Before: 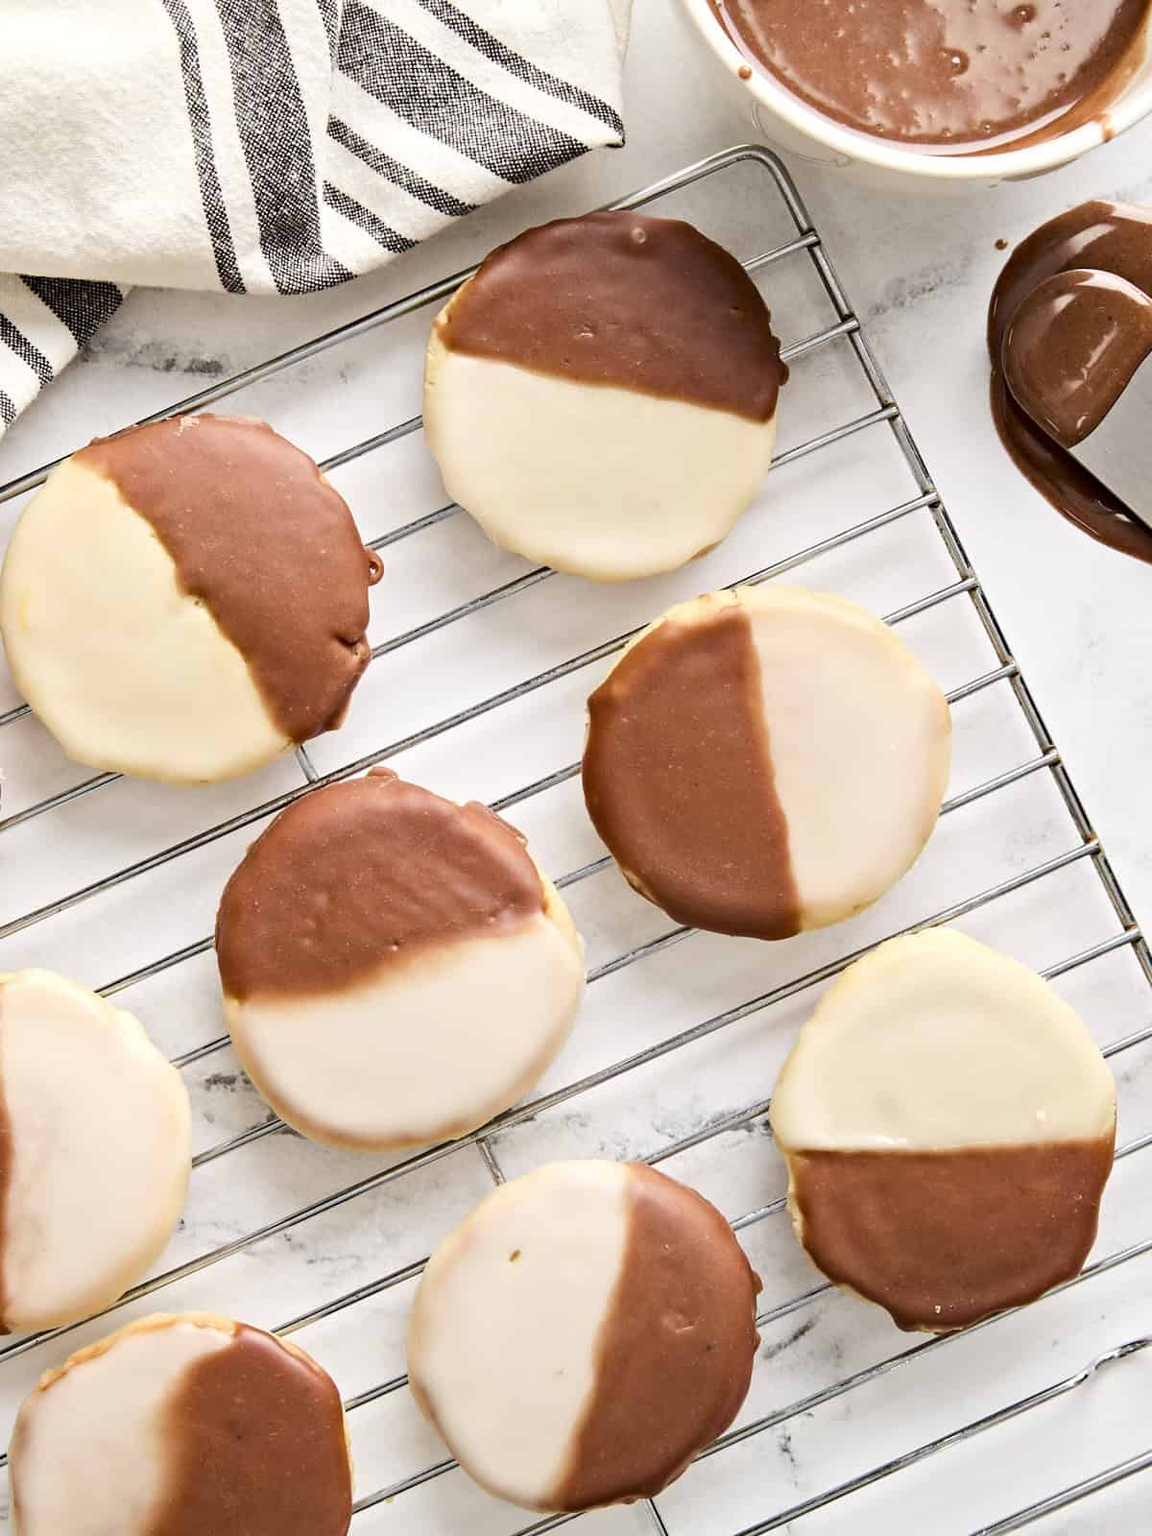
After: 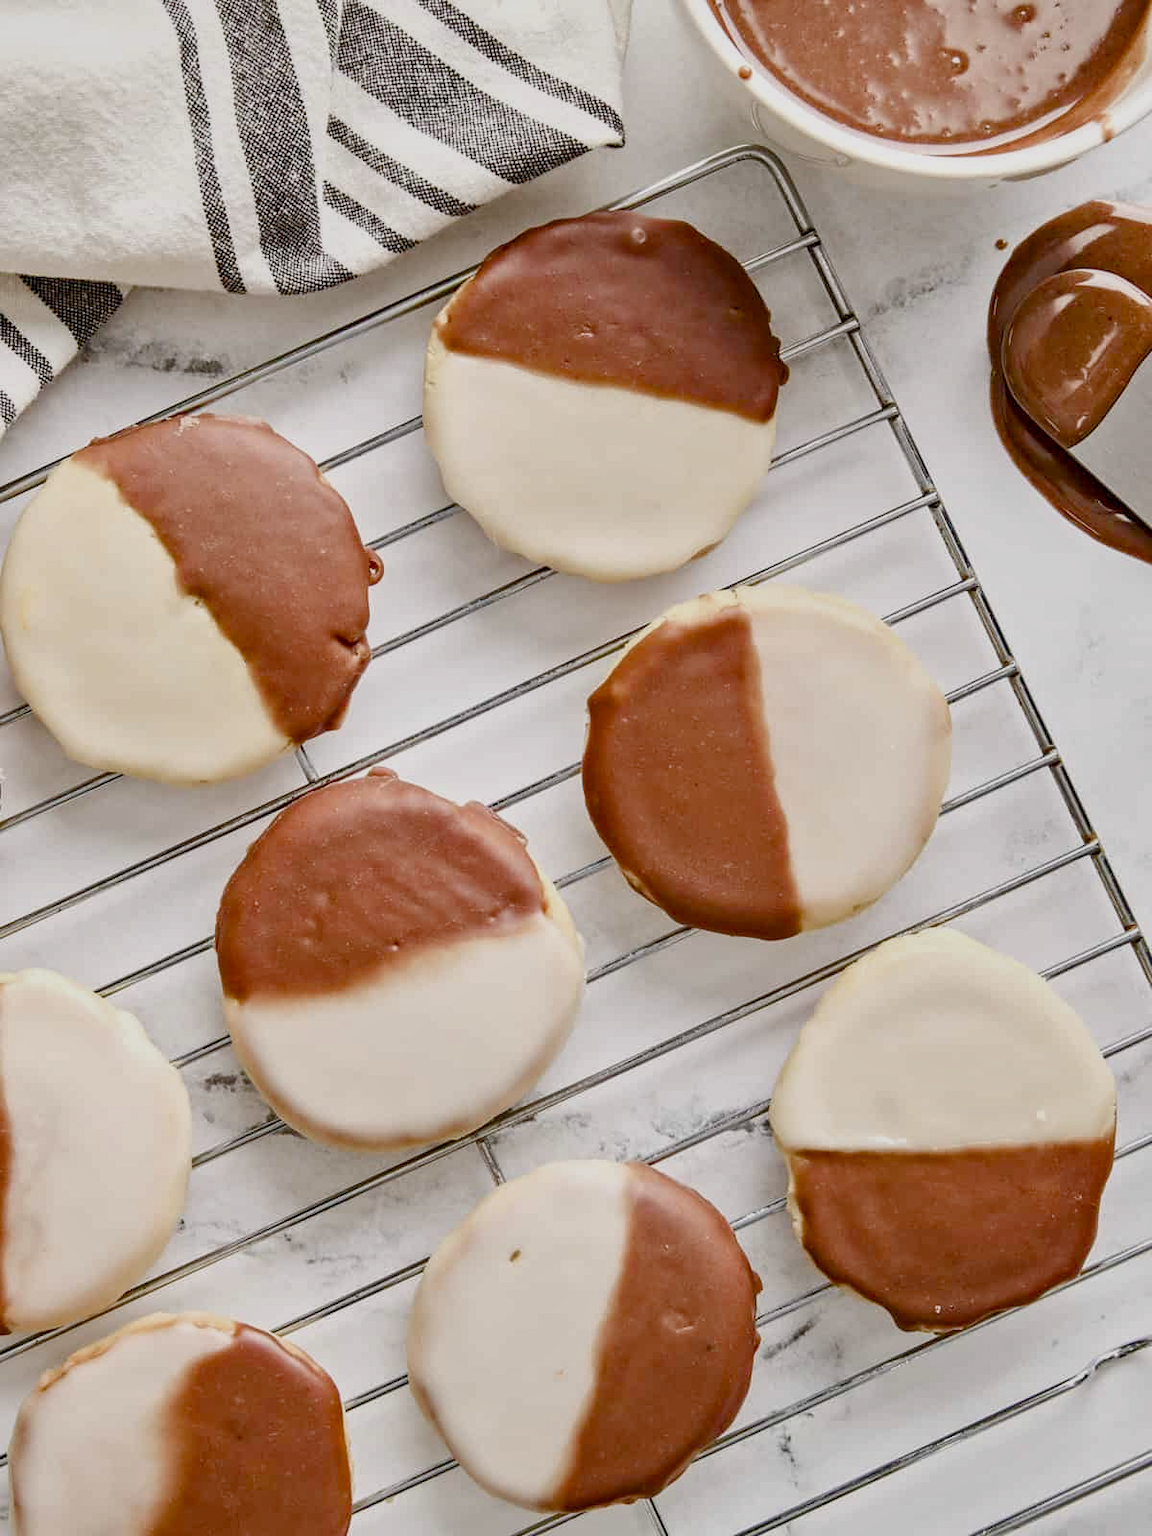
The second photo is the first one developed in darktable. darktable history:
color balance rgb: shadows lift › chroma 1%, shadows lift › hue 113°, highlights gain › chroma 0.2%, highlights gain › hue 333°, perceptual saturation grading › global saturation 20%, perceptual saturation grading › highlights -50%, perceptual saturation grading › shadows 25%, contrast -20%
local contrast: detail 130%
shadows and highlights: shadows 49, highlights -41, soften with gaussian
